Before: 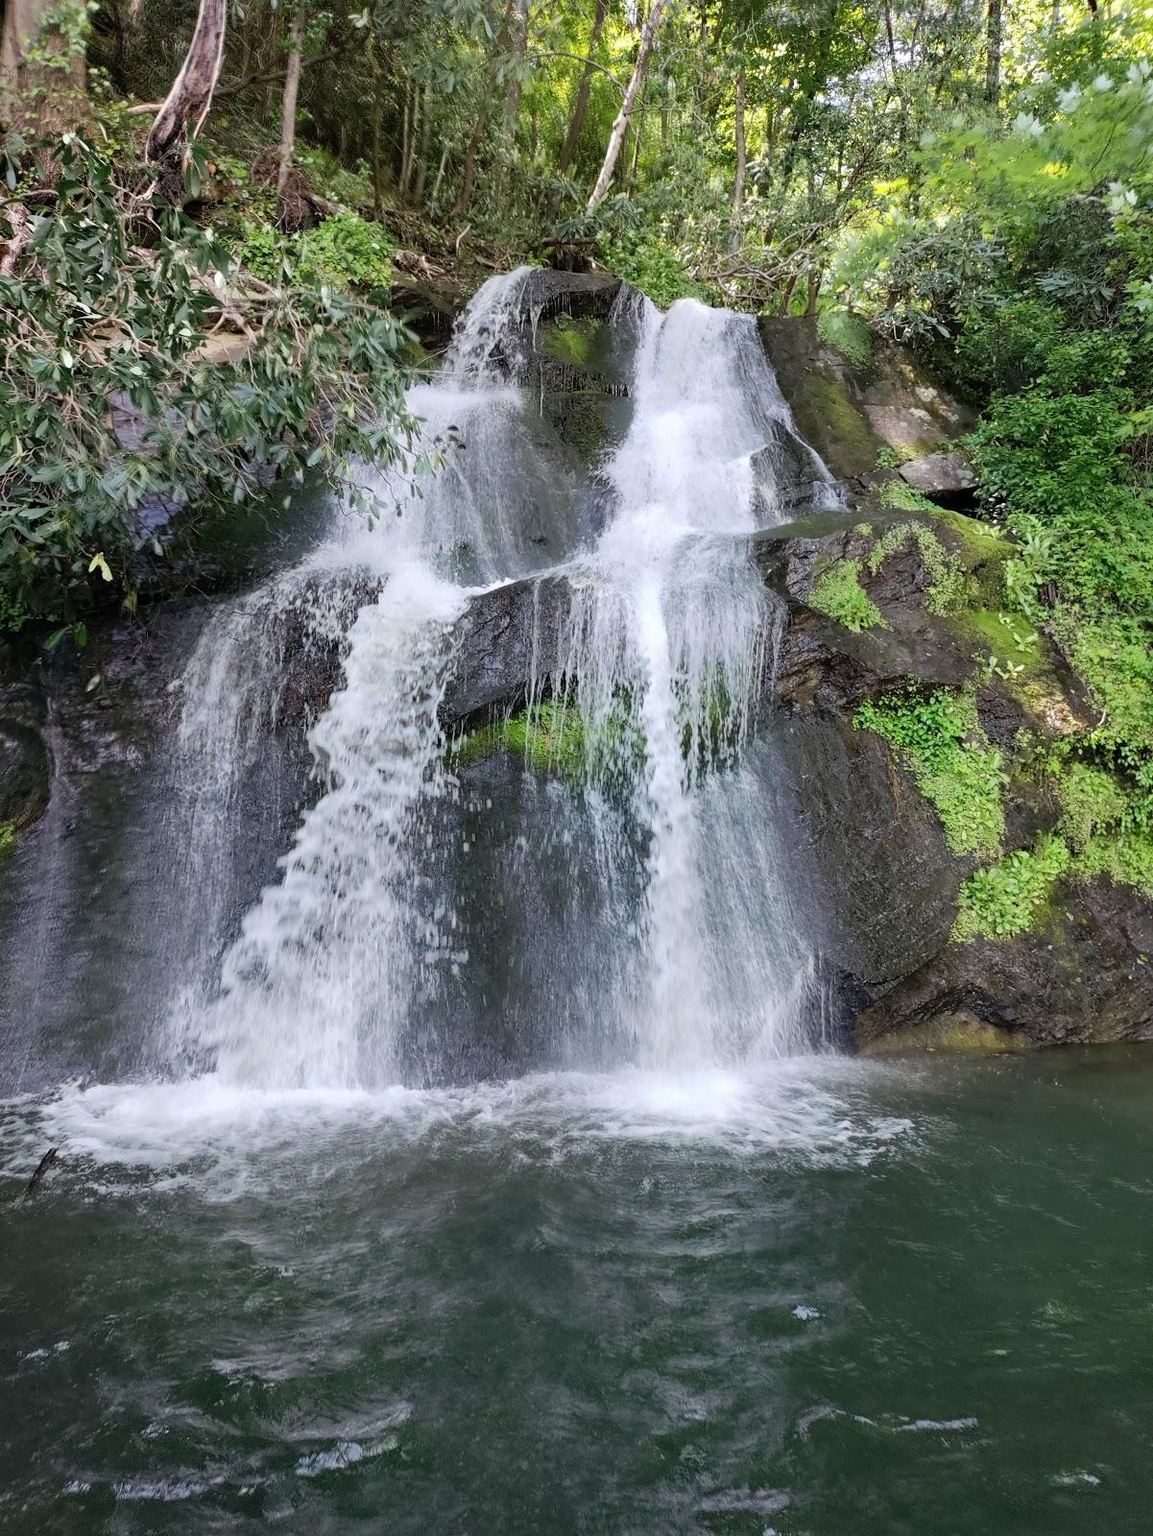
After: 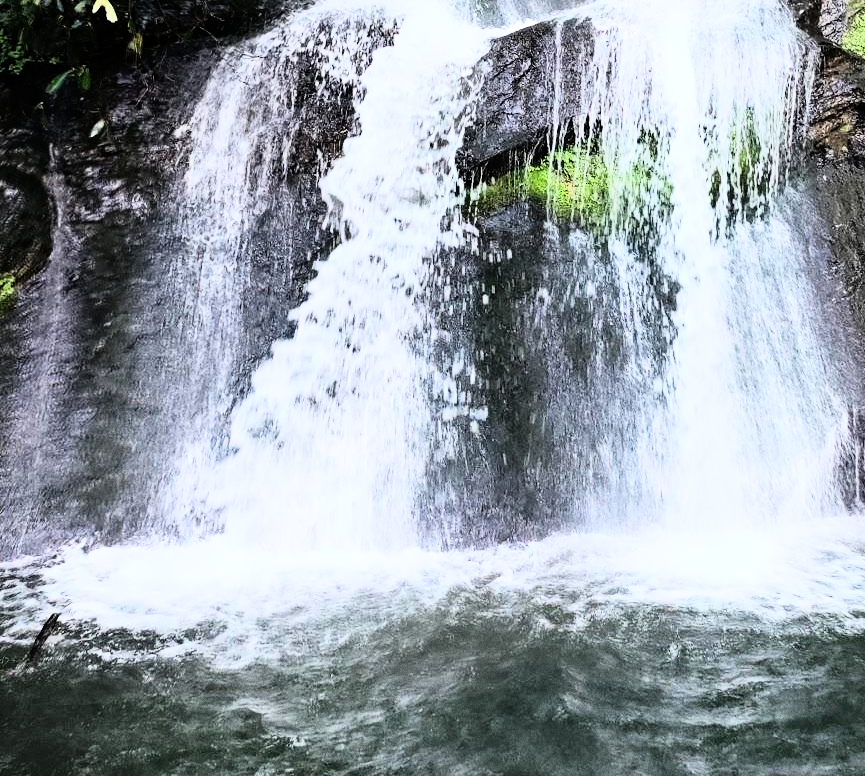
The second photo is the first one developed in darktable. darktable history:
grain: coarseness 0.09 ISO
rgb curve: curves: ch0 [(0, 0) (0.21, 0.15) (0.24, 0.21) (0.5, 0.75) (0.75, 0.96) (0.89, 0.99) (1, 1)]; ch1 [(0, 0.02) (0.21, 0.13) (0.25, 0.2) (0.5, 0.67) (0.75, 0.9) (0.89, 0.97) (1, 1)]; ch2 [(0, 0.02) (0.21, 0.13) (0.25, 0.2) (0.5, 0.67) (0.75, 0.9) (0.89, 0.97) (1, 1)], compensate middle gray true
crop: top 36.498%, right 27.964%, bottom 14.995%
